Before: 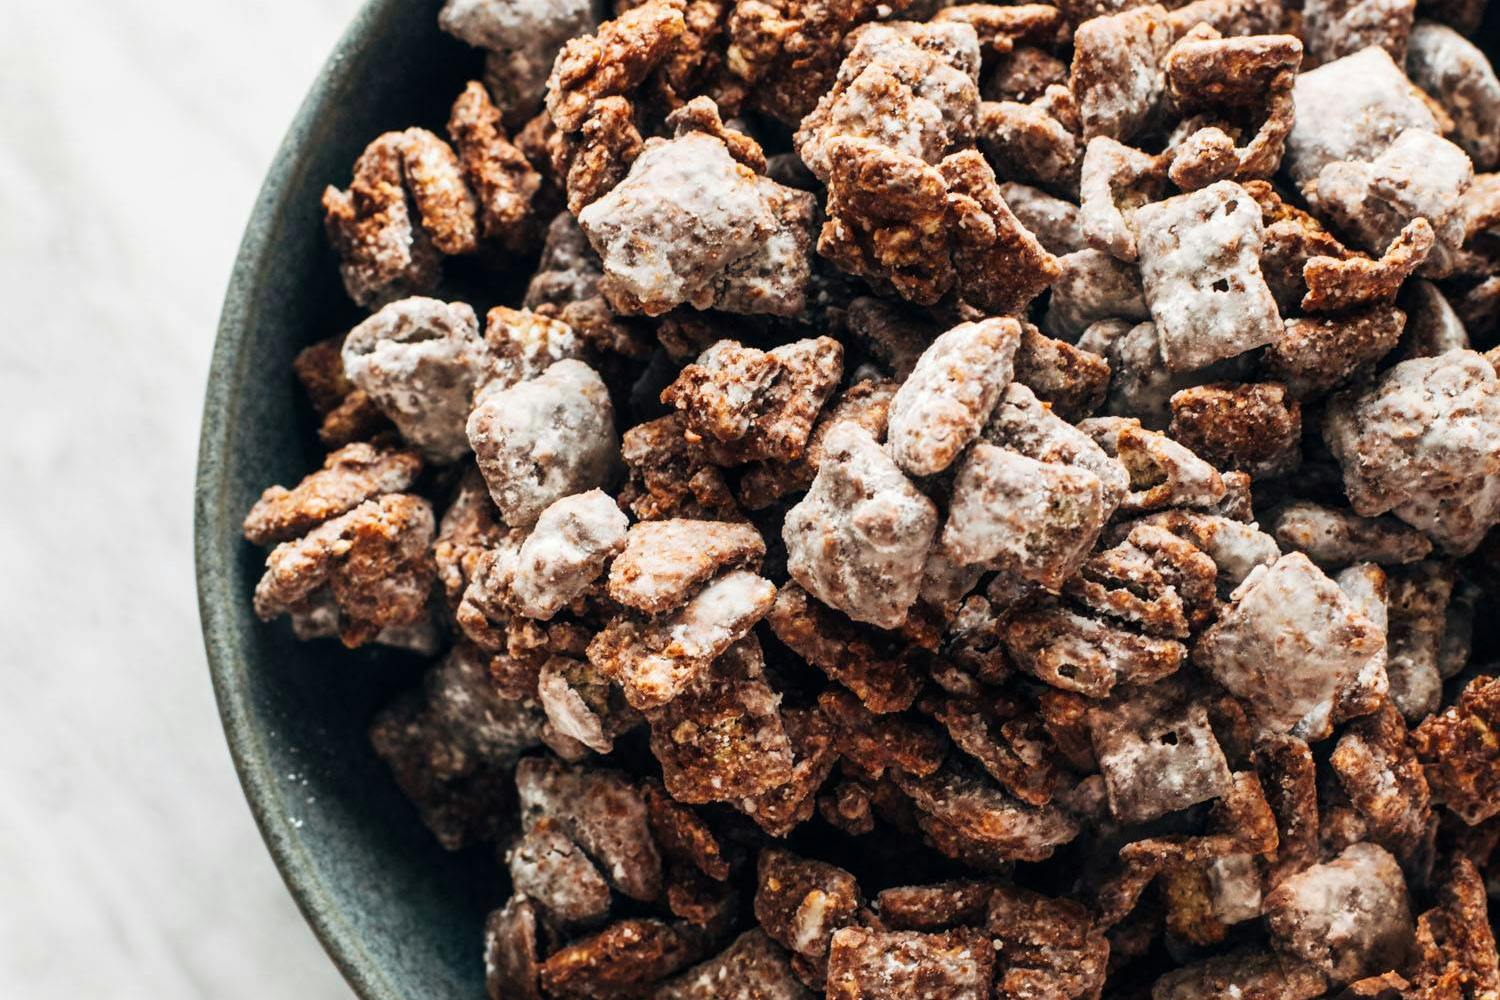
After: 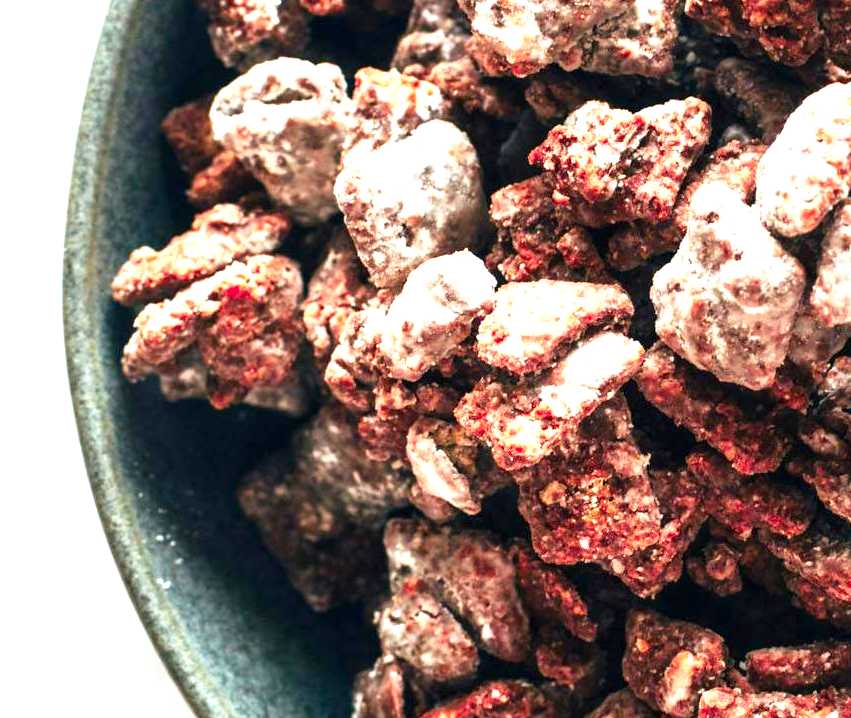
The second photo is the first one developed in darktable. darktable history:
color zones: curves: ch1 [(0.24, 0.634) (0.75, 0.5)]; ch2 [(0.253, 0.437) (0.745, 0.491)]
exposure: black level correction 0, exposure 1 EV, compensate highlight preservation false
crop: left 8.864%, top 23.971%, right 34.379%, bottom 4.224%
